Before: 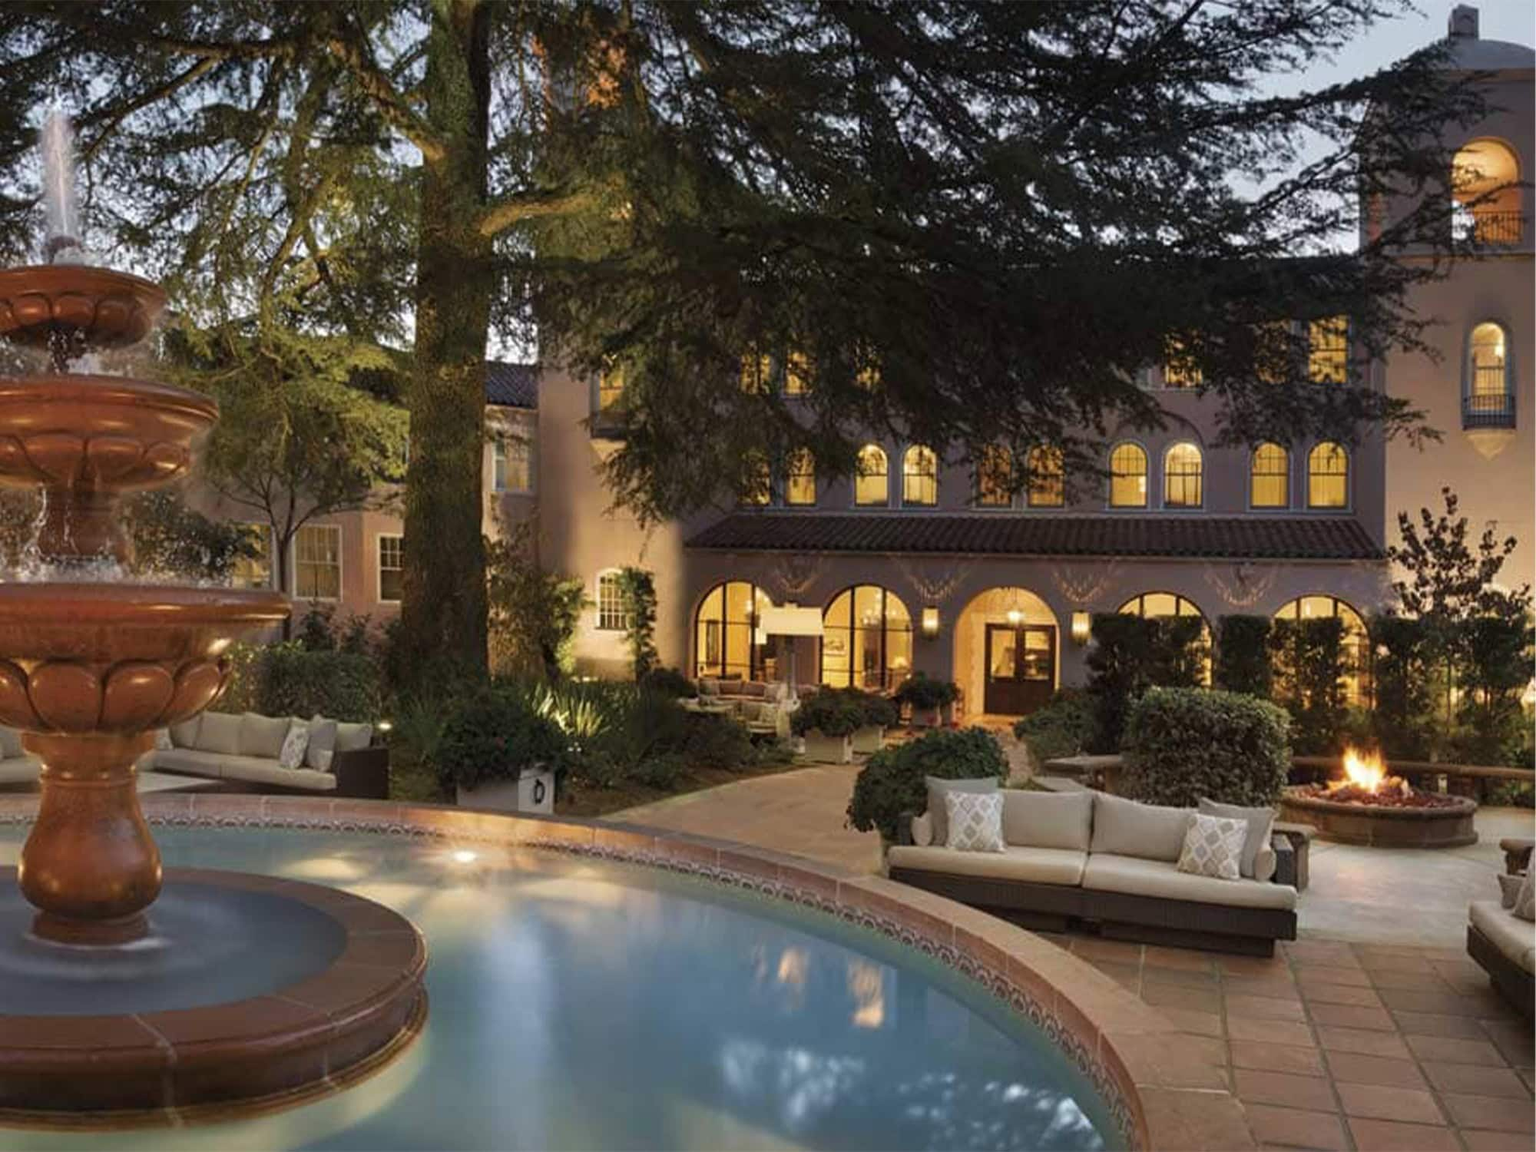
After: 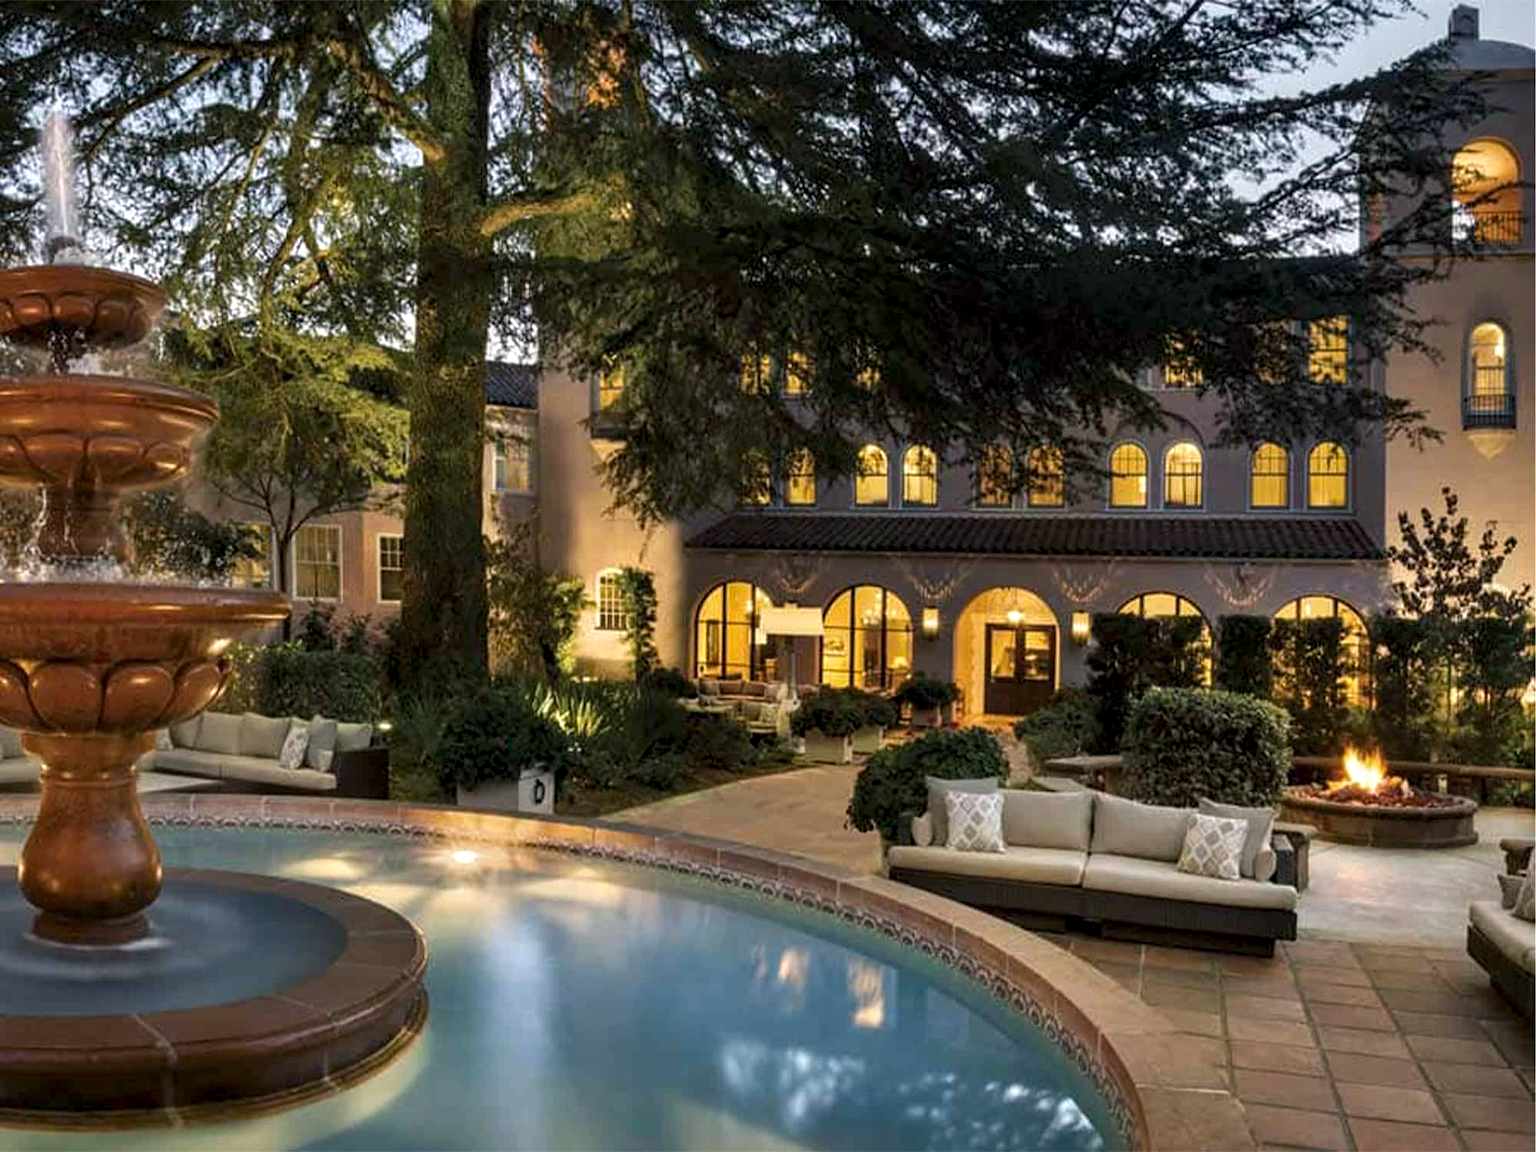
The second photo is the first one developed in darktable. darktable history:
color balance rgb: shadows lift › luminance -7.983%, shadows lift › chroma 2.405%, shadows lift › hue 202°, perceptual saturation grading › global saturation 15.046%, global vibrance 9.691%
local contrast: detail 150%
